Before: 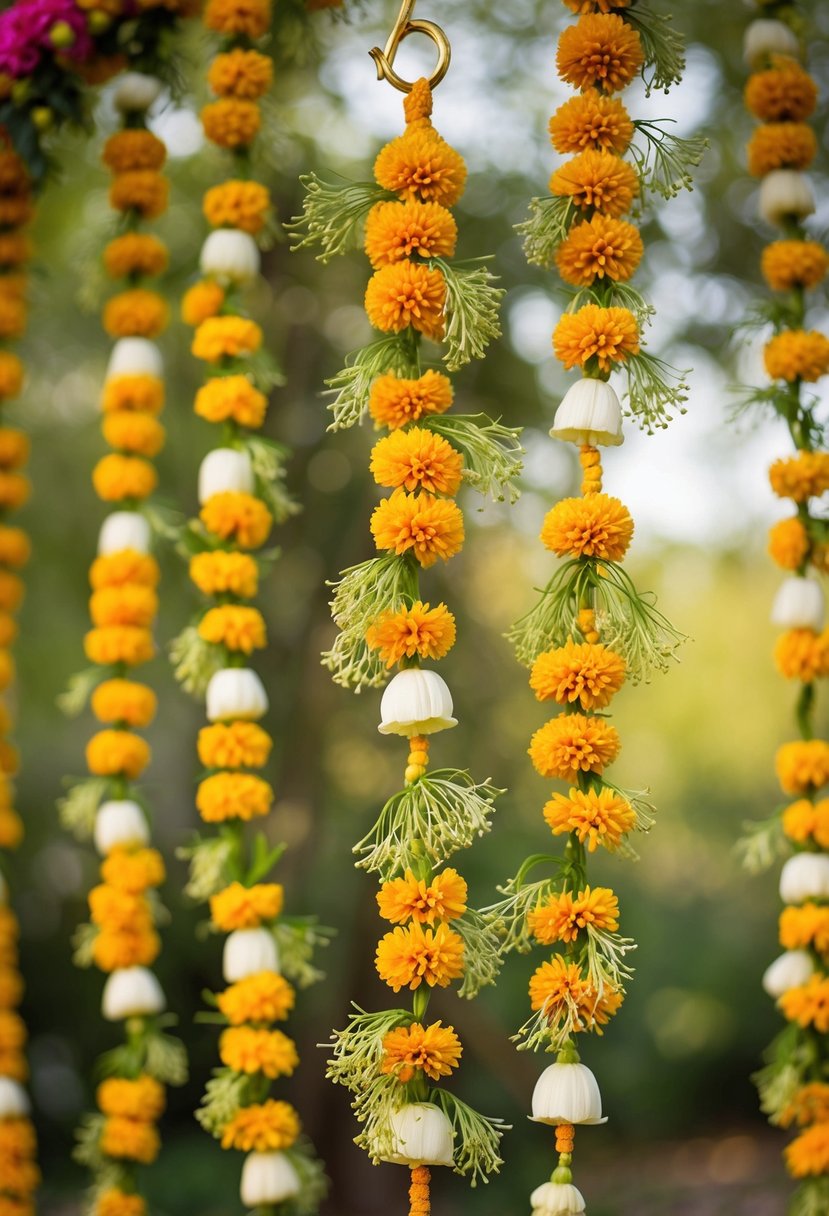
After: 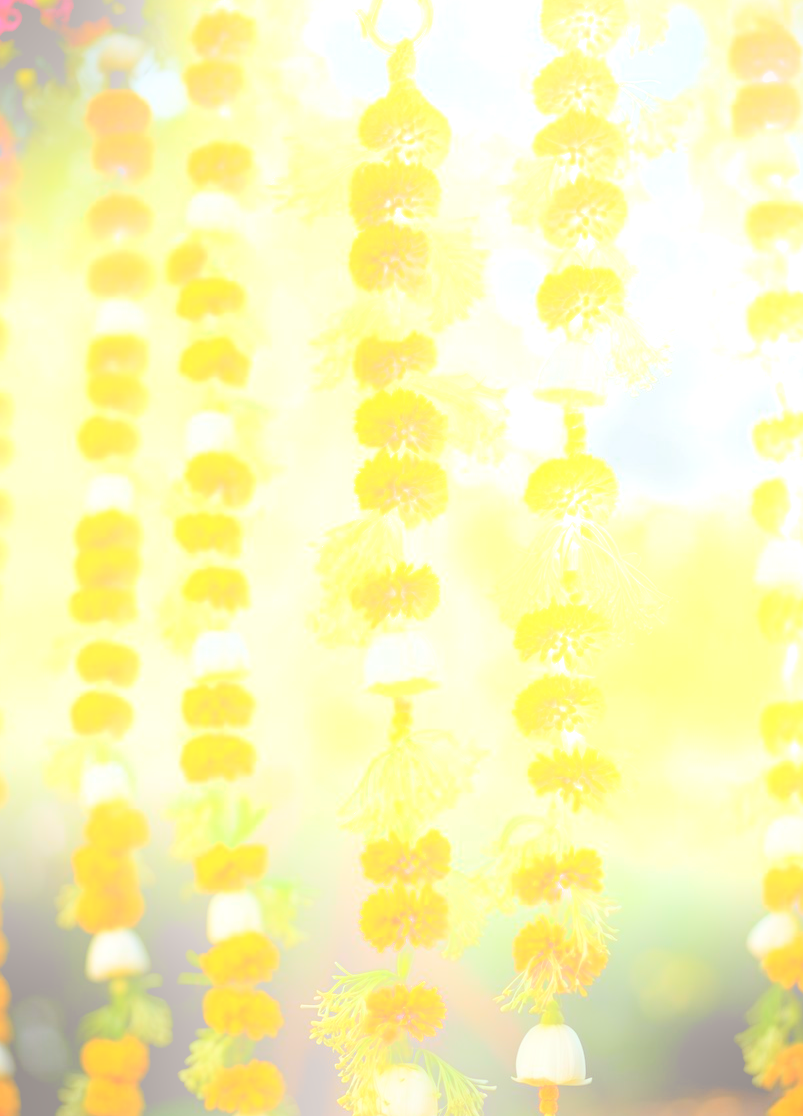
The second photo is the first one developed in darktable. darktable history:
rgb levels: levels [[0.01, 0.419, 0.839], [0, 0.5, 1], [0, 0.5, 1]]
crop: left 1.964%, top 3.251%, right 1.122%, bottom 4.933%
bloom: size 25%, threshold 5%, strength 90%
color correction: highlights a* -2.73, highlights b* -2.09, shadows a* 2.41, shadows b* 2.73
